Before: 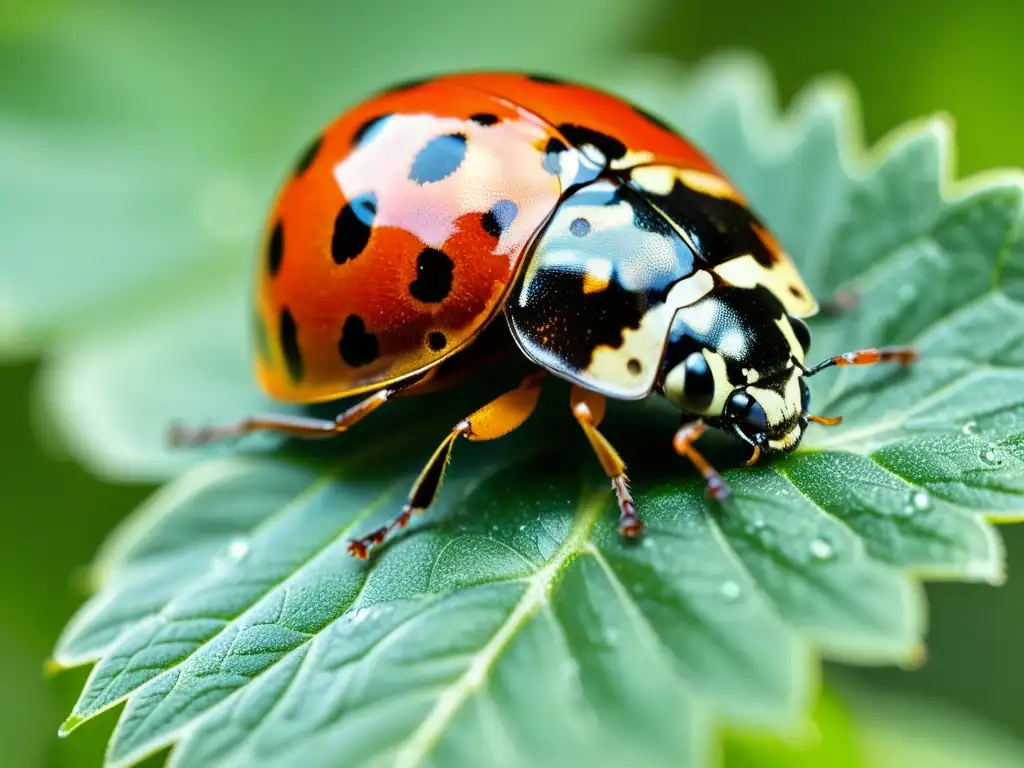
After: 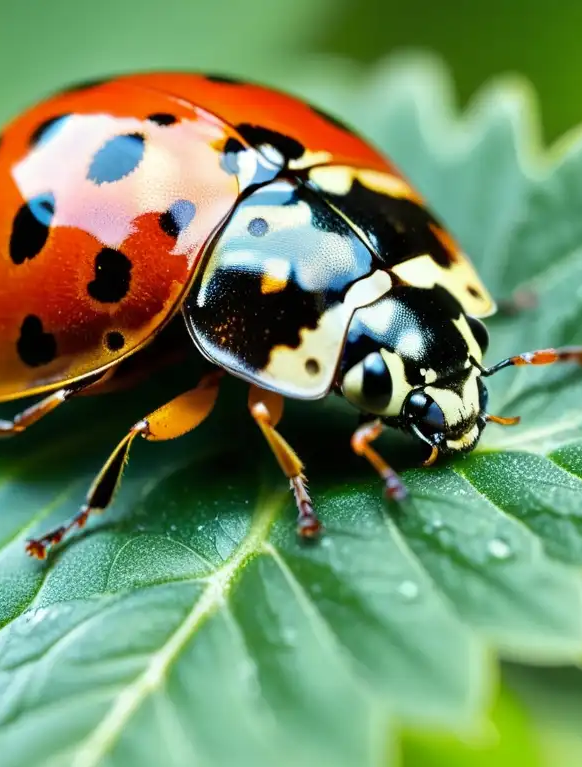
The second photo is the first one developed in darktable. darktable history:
crop: left 31.452%, top 0.004%, right 11.679%
